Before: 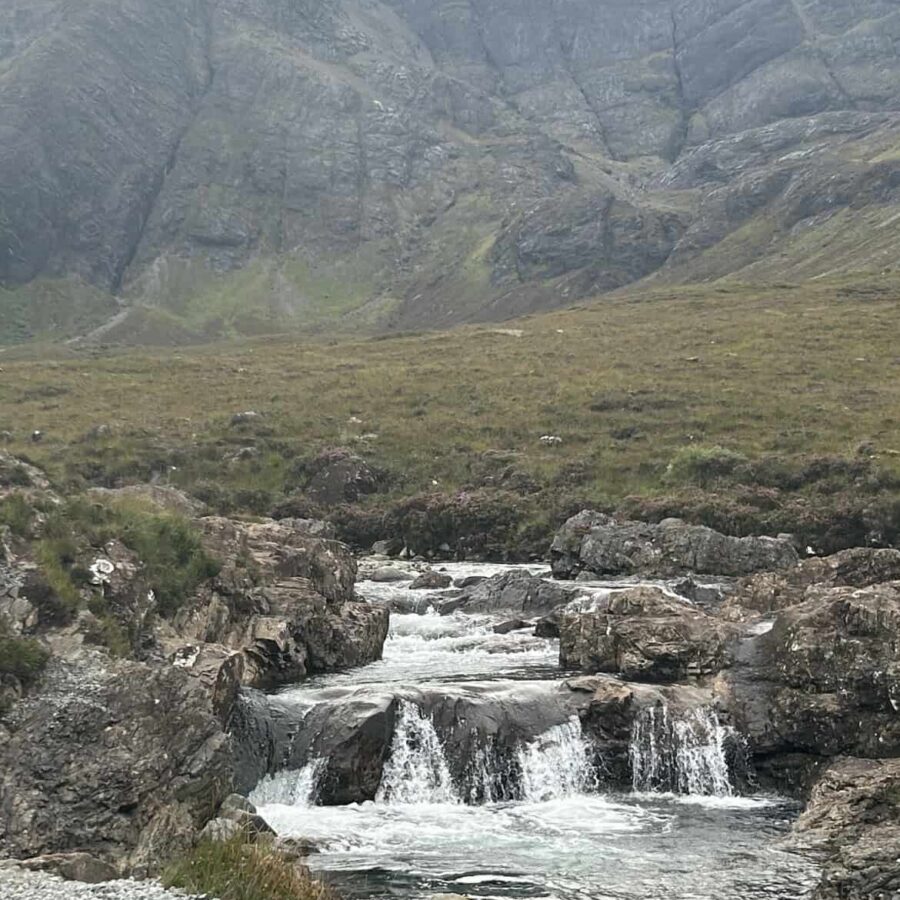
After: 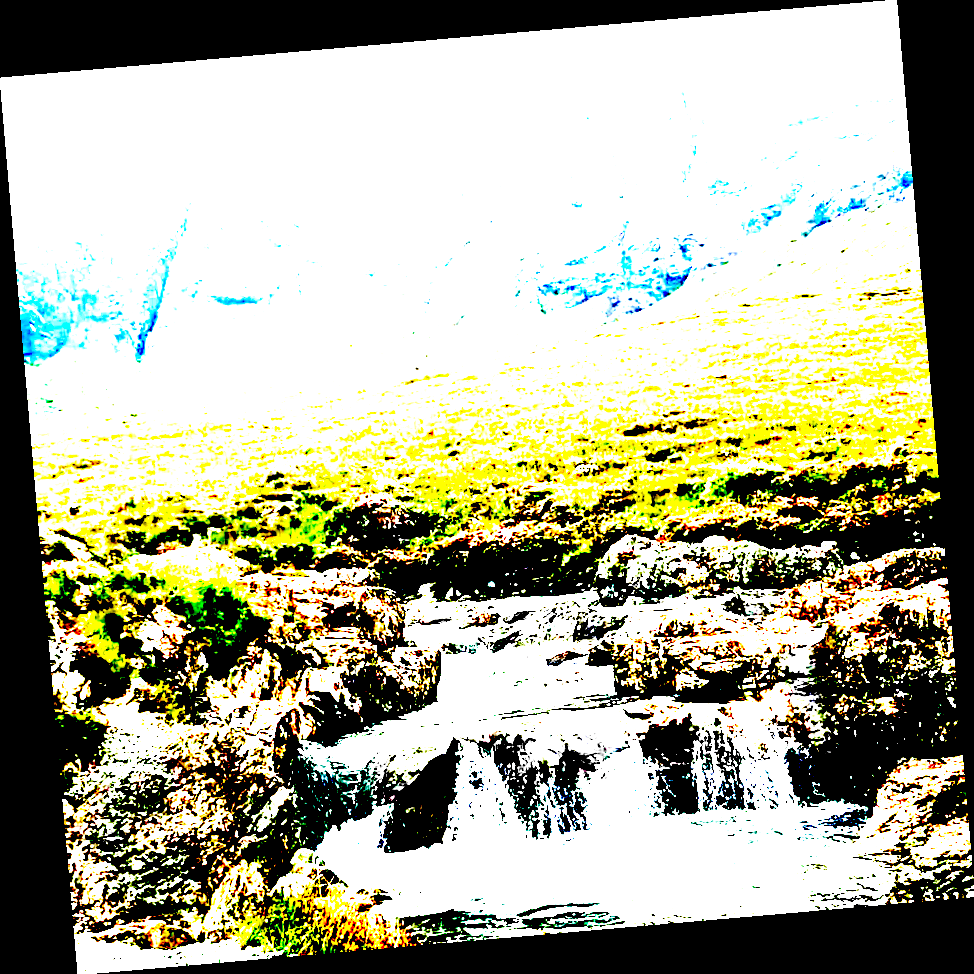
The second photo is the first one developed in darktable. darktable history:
velvia: on, module defaults
rotate and perspective: rotation -4.98°, automatic cropping off
exposure: black level correction 0.1, exposure 3 EV, compensate highlight preservation false
